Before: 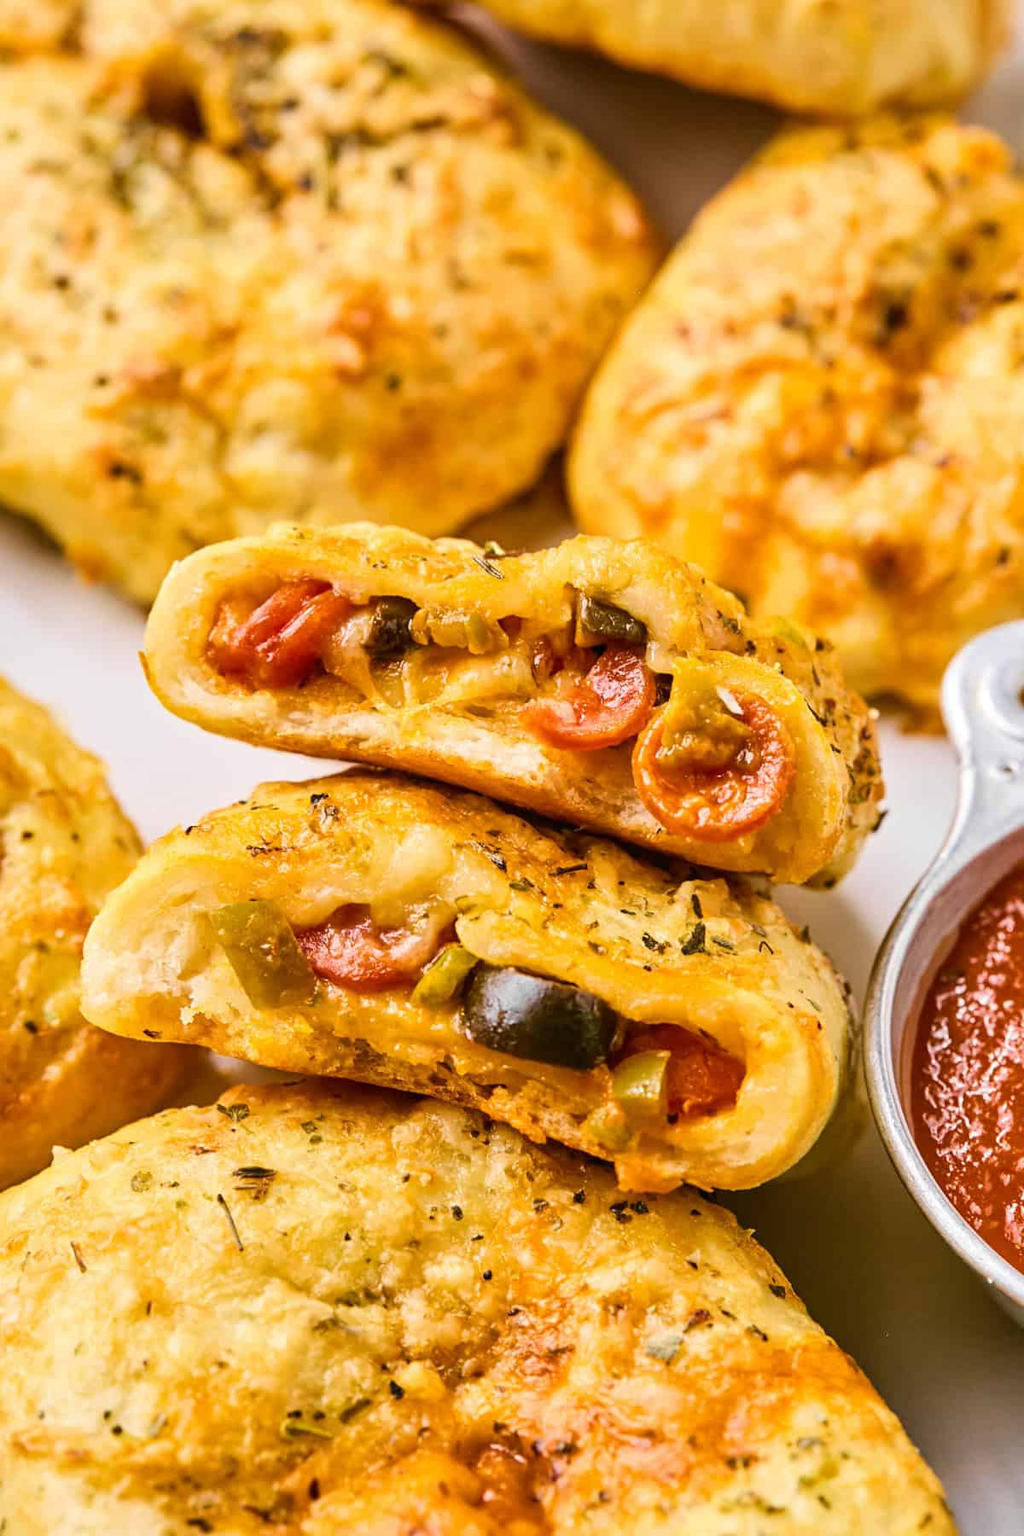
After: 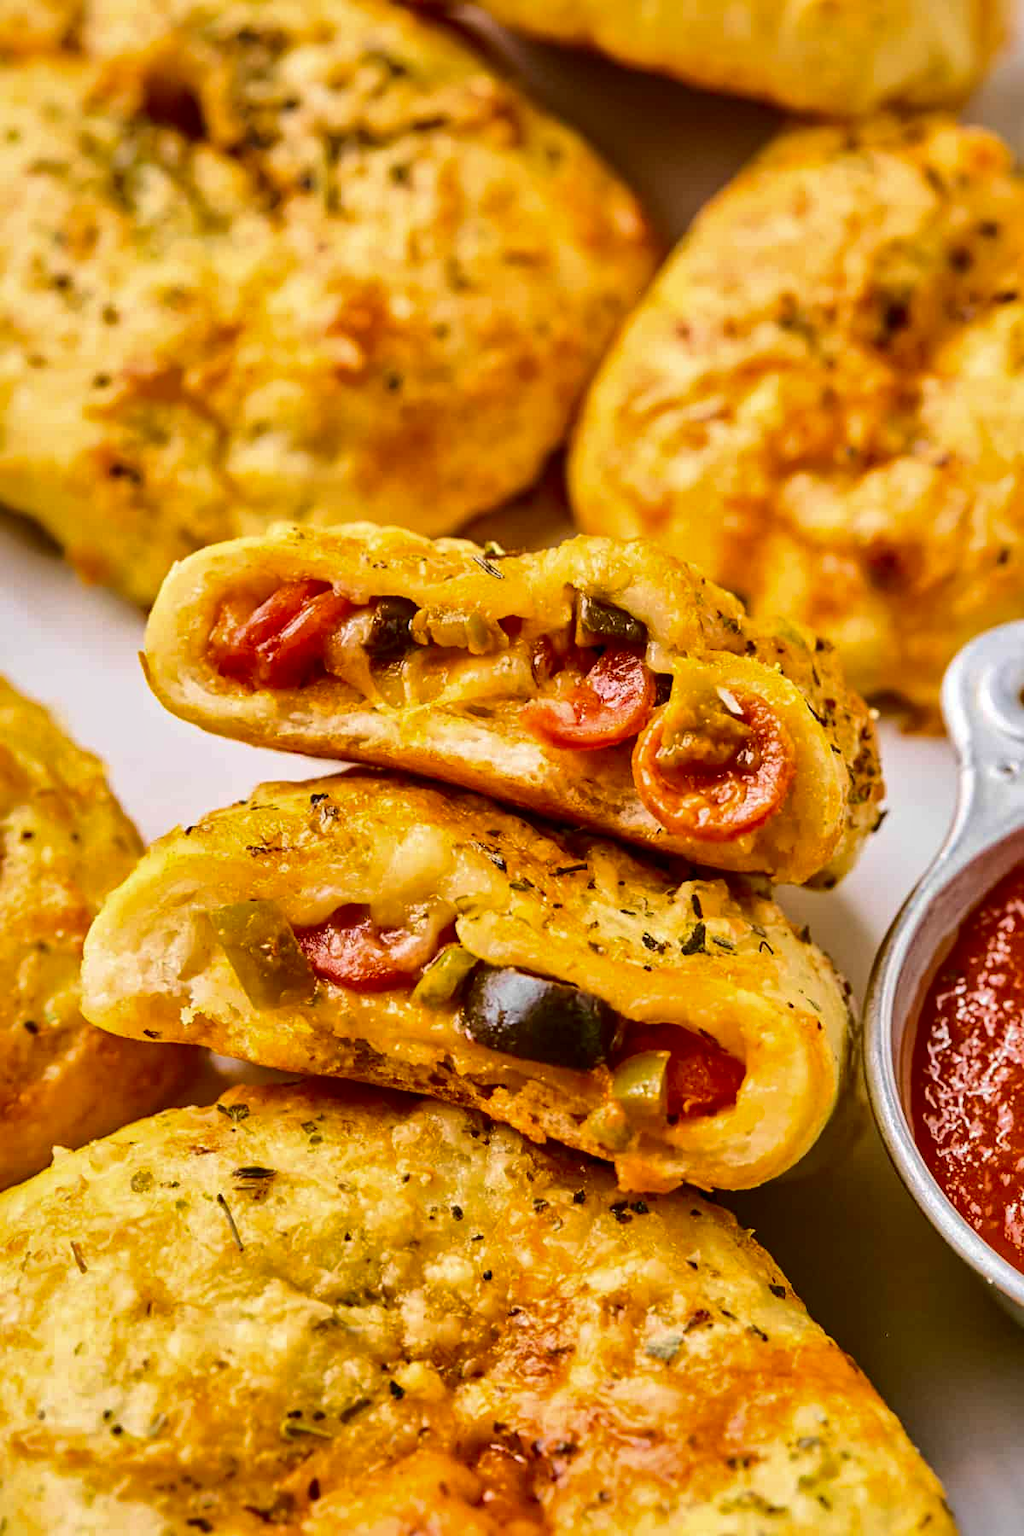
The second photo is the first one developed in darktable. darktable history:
shadows and highlights: shadows 40.08, highlights -59.89
contrast brightness saturation: contrast 0.205, brightness -0.106, saturation 0.101
color zones: curves: ch0 [(0, 0.5) (0.143, 0.5) (0.286, 0.5) (0.429, 0.5) (0.62, 0.489) (0.714, 0.445) (0.844, 0.496) (1, 0.5)]; ch1 [(0, 0.5) (0.143, 0.5) (0.286, 0.5) (0.429, 0.5) (0.571, 0.5) (0.714, 0.523) (0.857, 0.5) (1, 0.5)]
